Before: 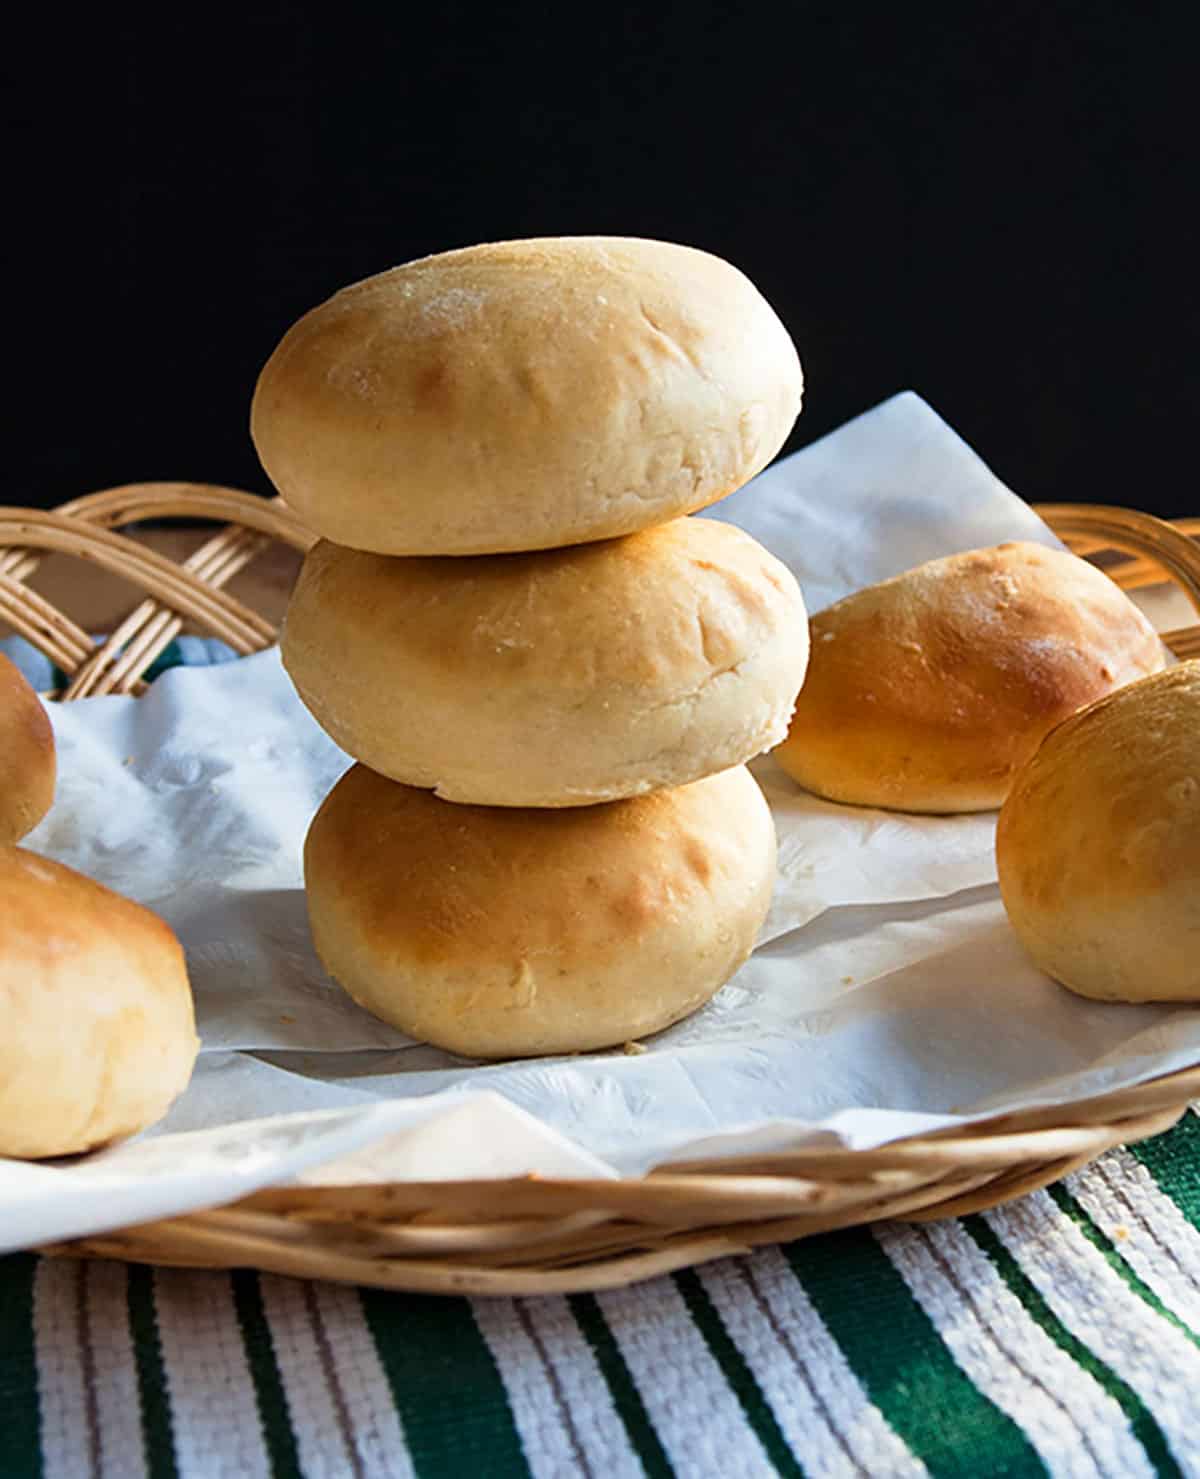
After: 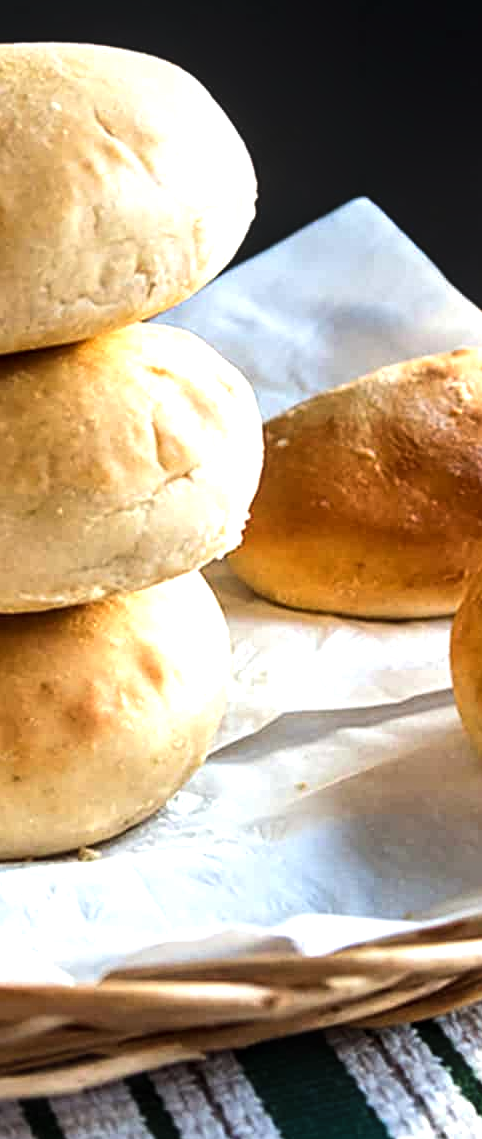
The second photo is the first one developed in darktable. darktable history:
crop: left 45.519%, top 13.121%, right 14.241%, bottom 9.86%
tone equalizer: -8 EV -0.728 EV, -7 EV -0.69 EV, -6 EV -0.631 EV, -5 EV -0.37 EV, -3 EV 0.395 EV, -2 EV 0.6 EV, -1 EV 0.676 EV, +0 EV 0.763 EV, edges refinement/feathering 500, mask exposure compensation -1.57 EV, preserve details no
local contrast: on, module defaults
